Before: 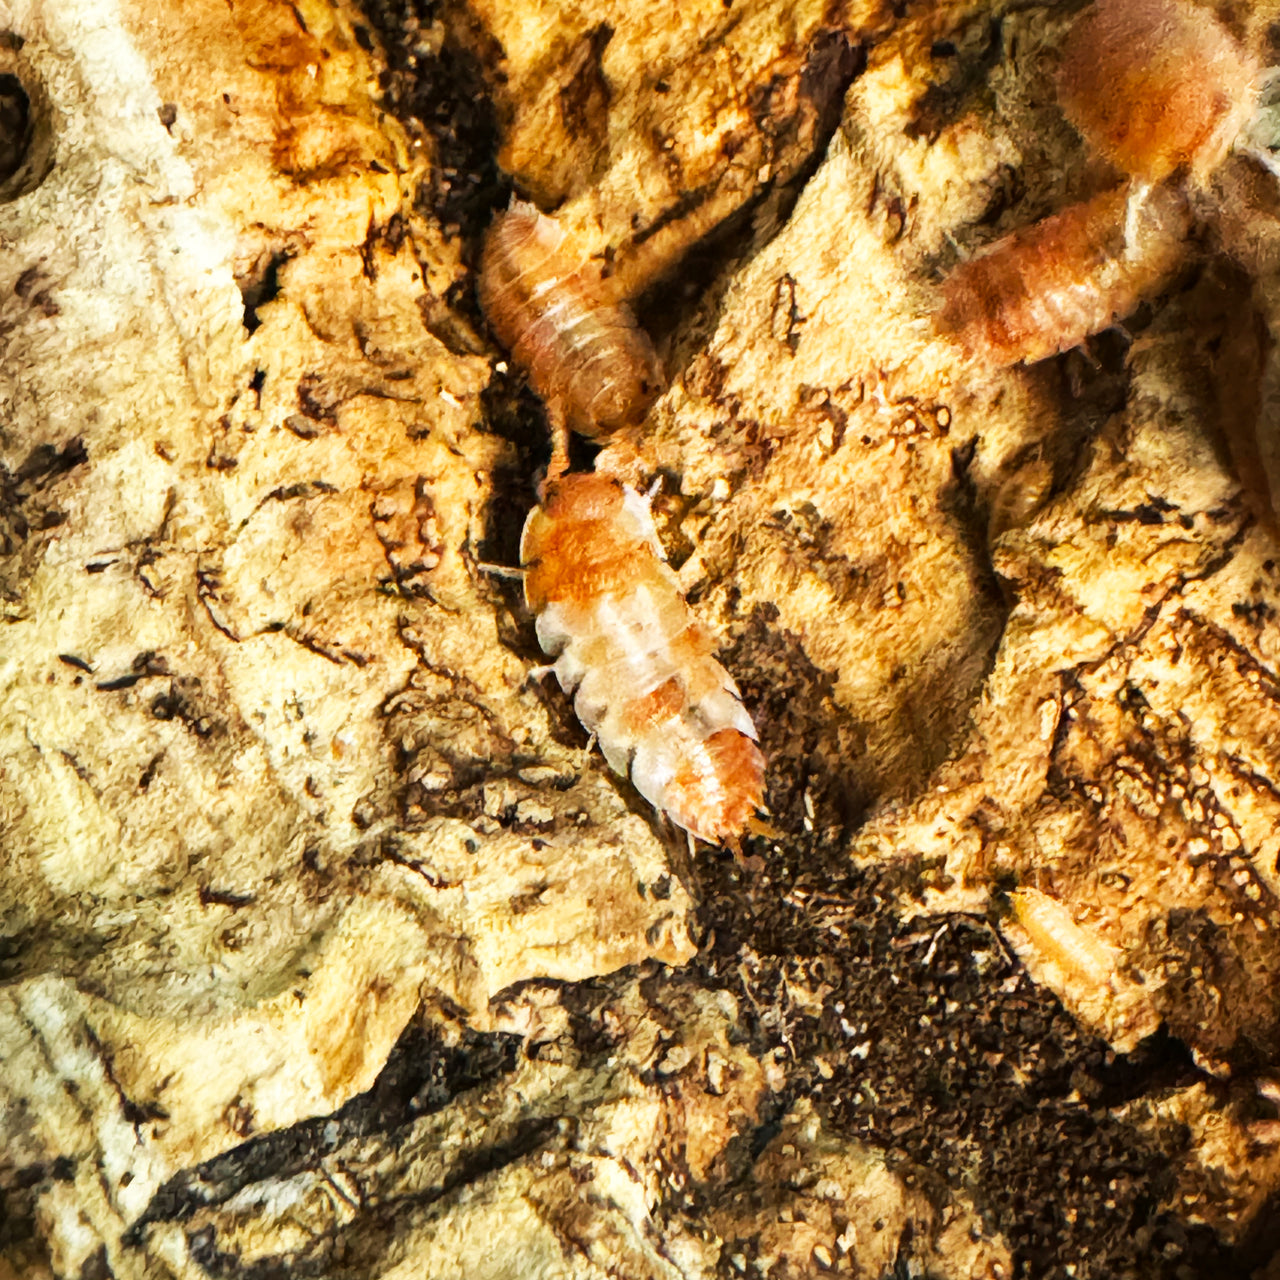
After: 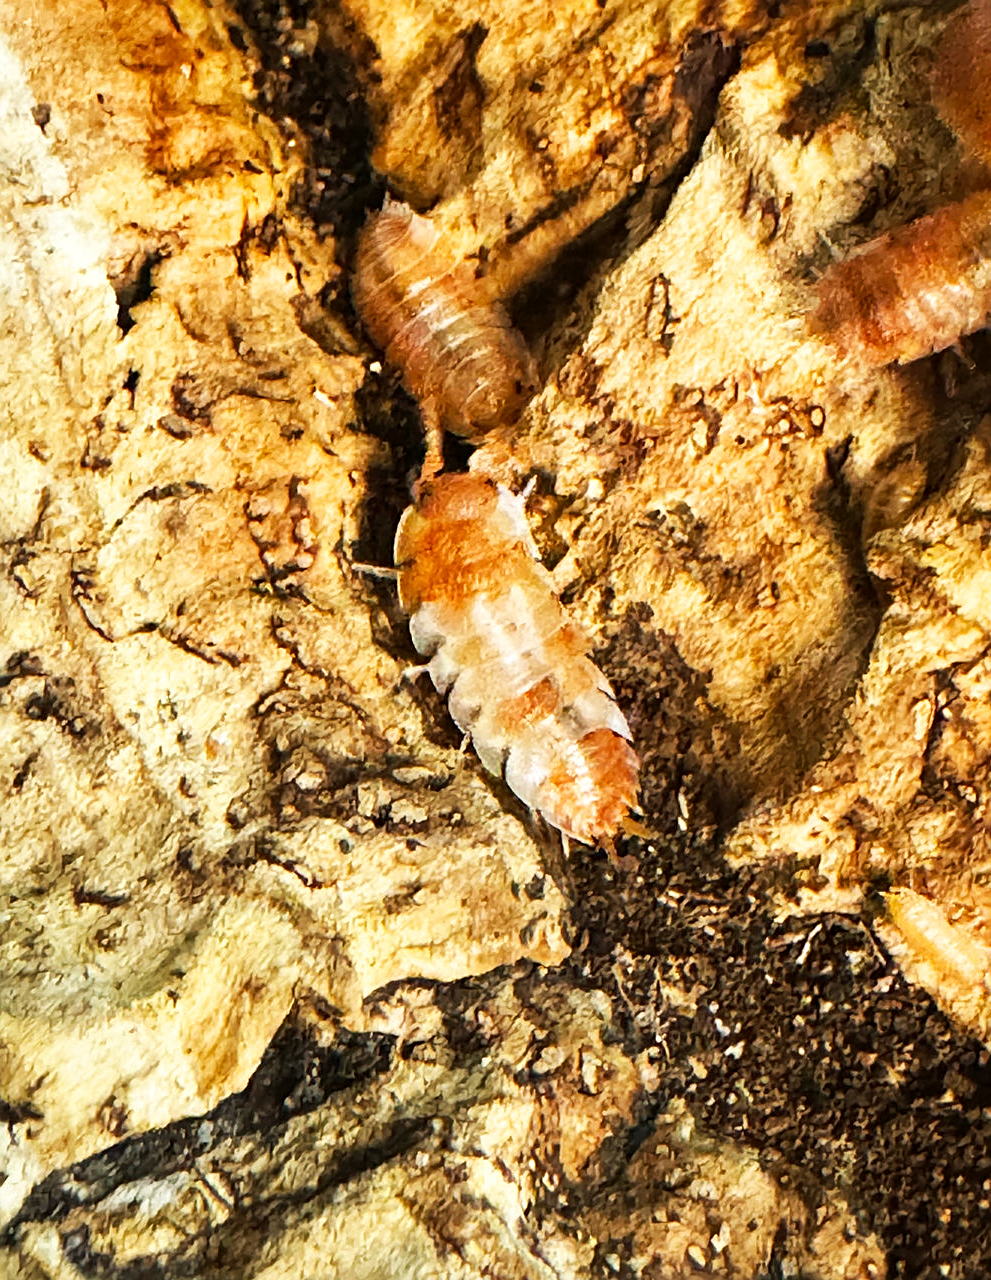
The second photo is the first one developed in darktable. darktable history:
crop: left 9.903%, right 12.643%
sharpen: on, module defaults
